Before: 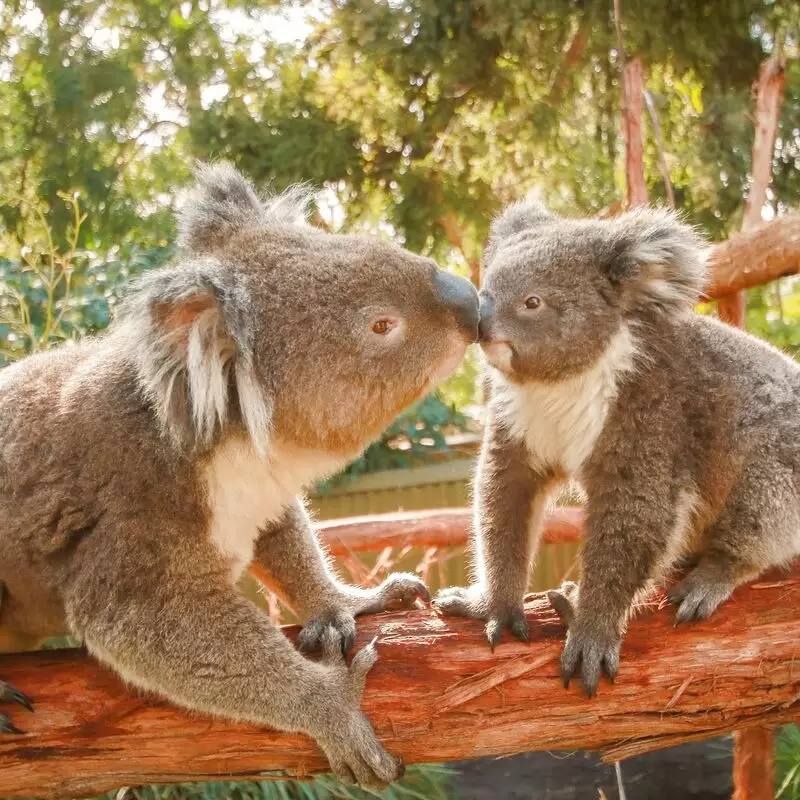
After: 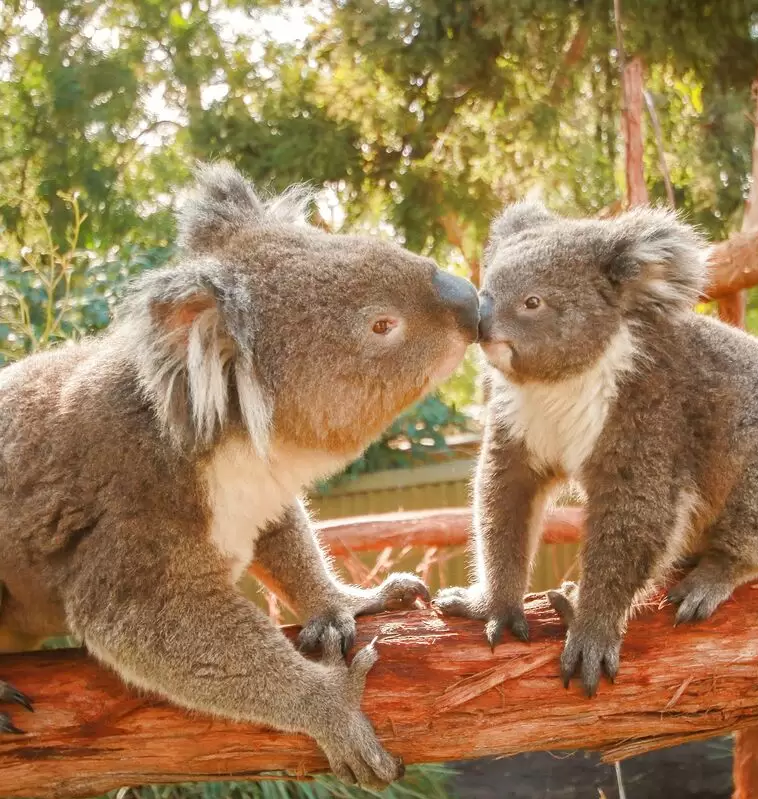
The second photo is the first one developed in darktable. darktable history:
crop and rotate: left 0%, right 5.198%
